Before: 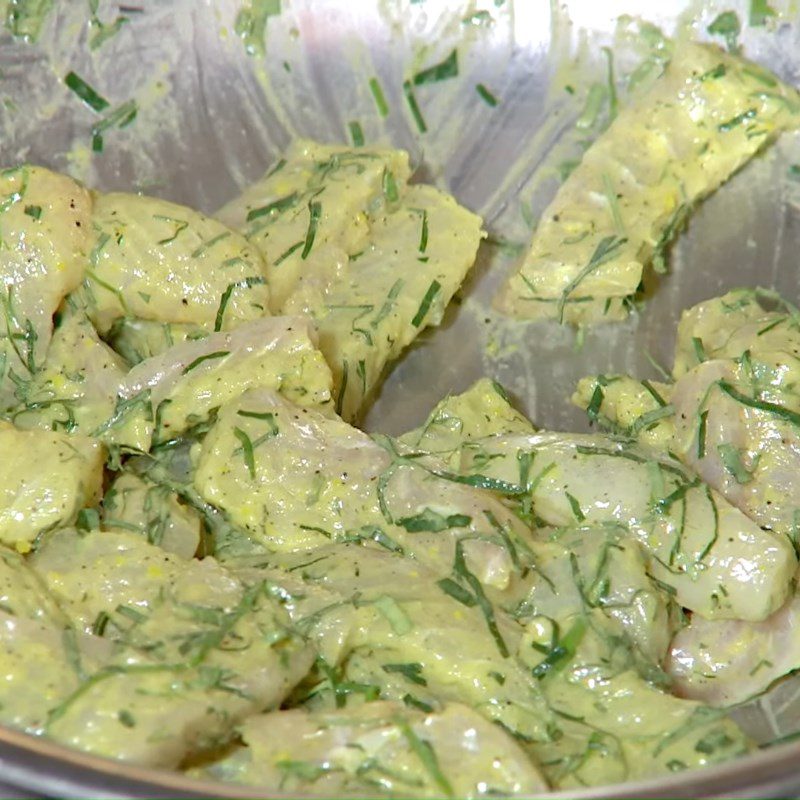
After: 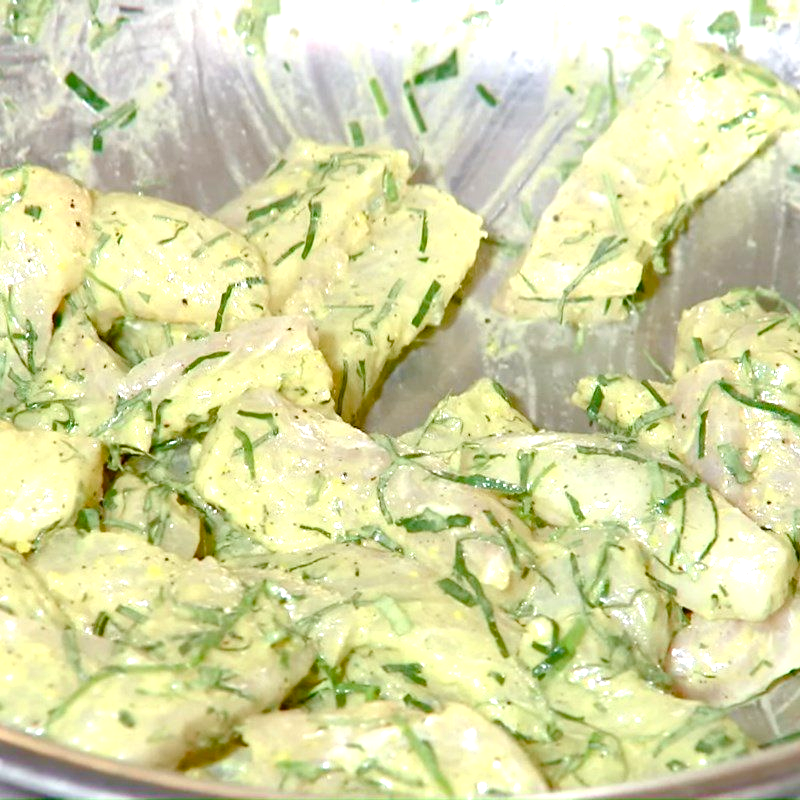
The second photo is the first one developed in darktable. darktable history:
exposure: exposure 0.812 EV, compensate highlight preservation false
color balance rgb: perceptual saturation grading › global saturation 20%, perceptual saturation grading › highlights -50.397%, perceptual saturation grading › shadows 30.212%, global vibrance 29.638%
